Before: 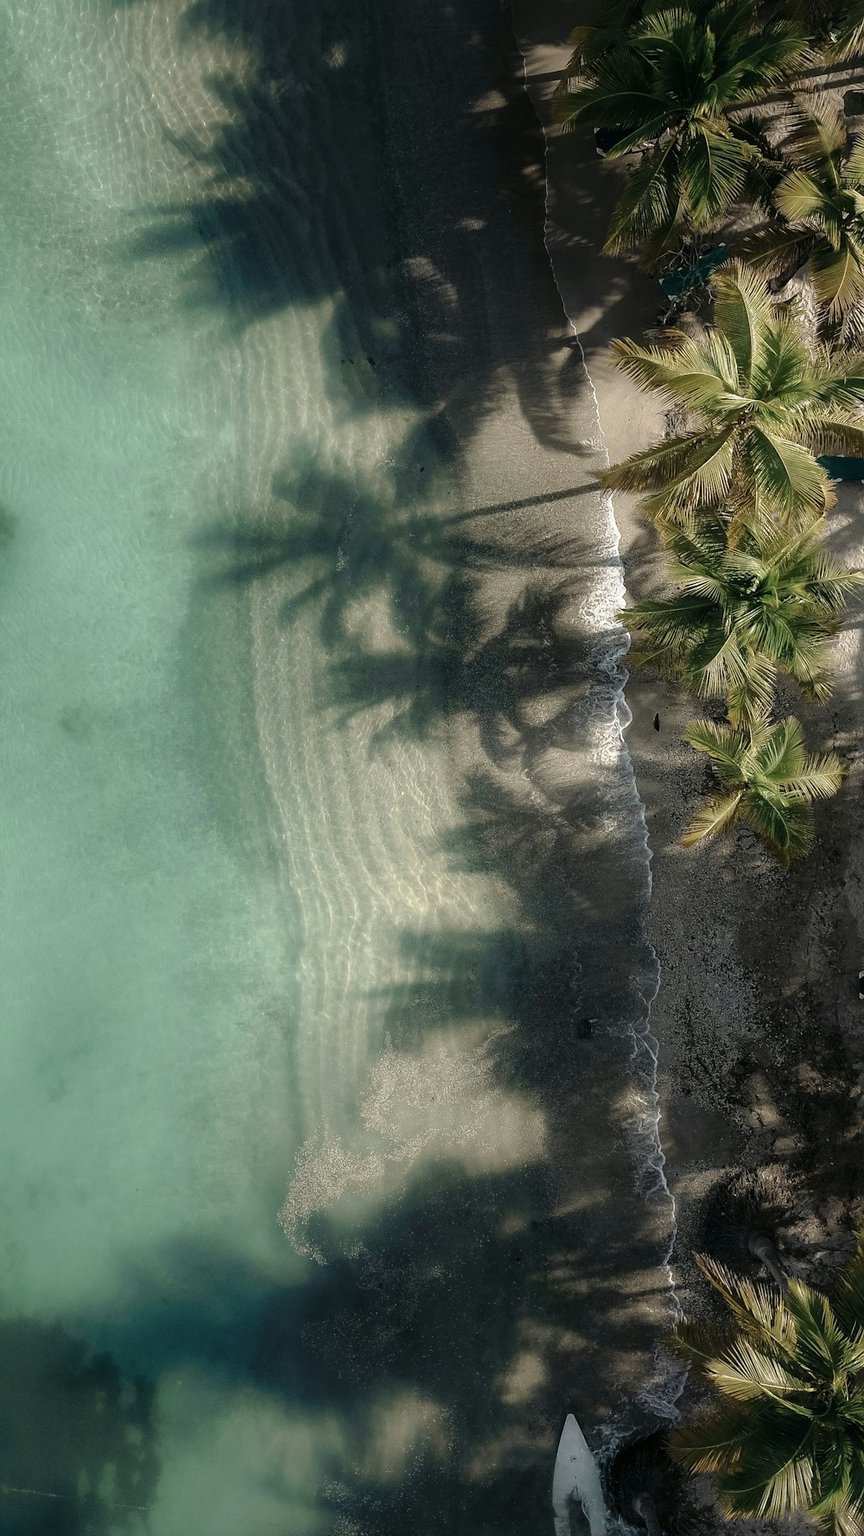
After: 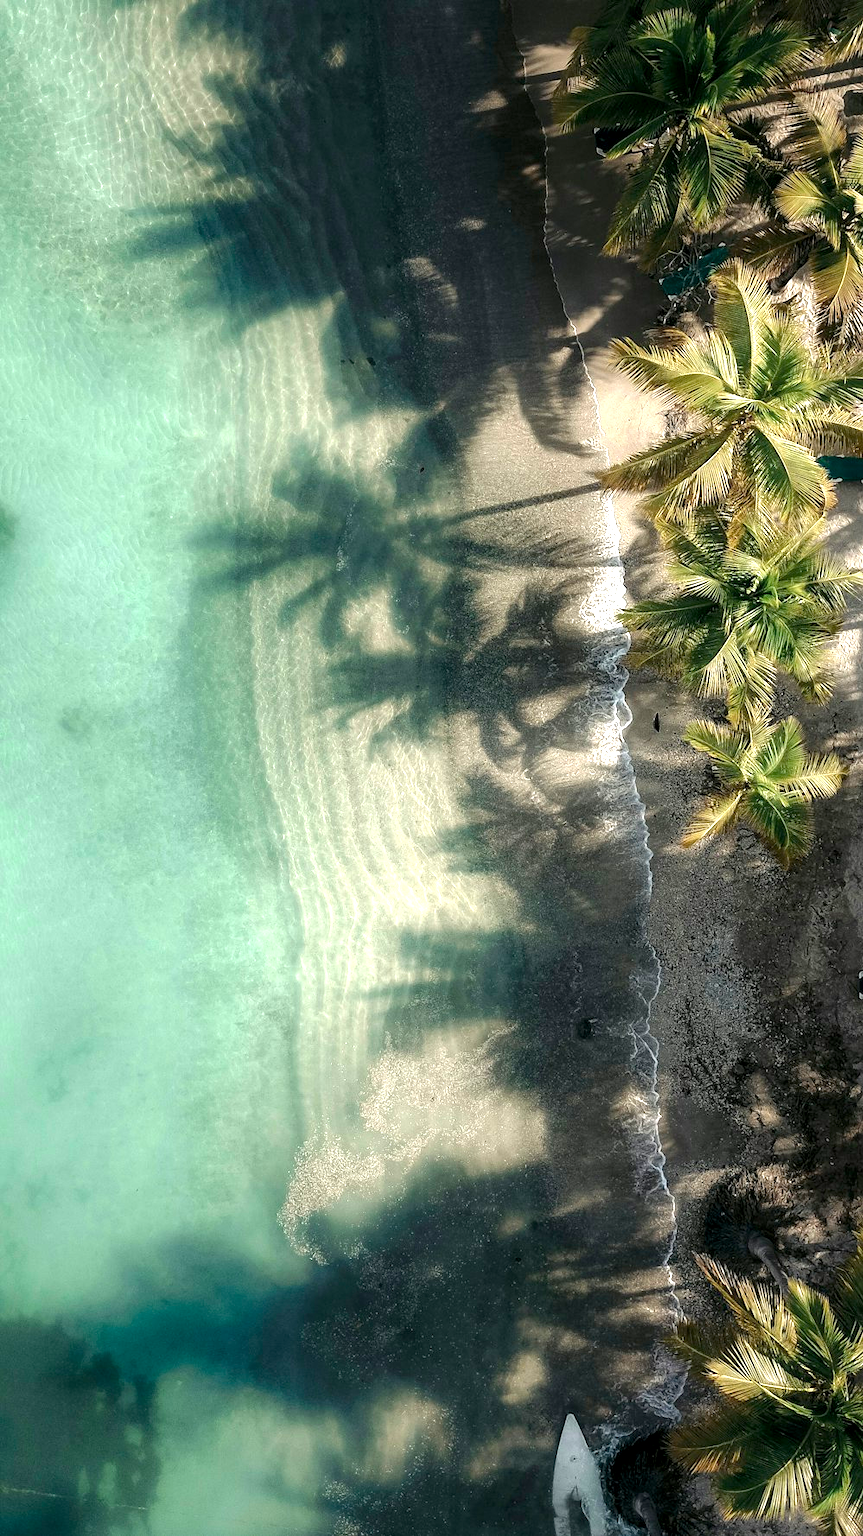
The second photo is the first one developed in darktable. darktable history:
local contrast: highlights 101%, shadows 101%, detail 120%, midtone range 0.2
exposure: black level correction 0.001, exposure 1 EV, compensate highlight preservation false
